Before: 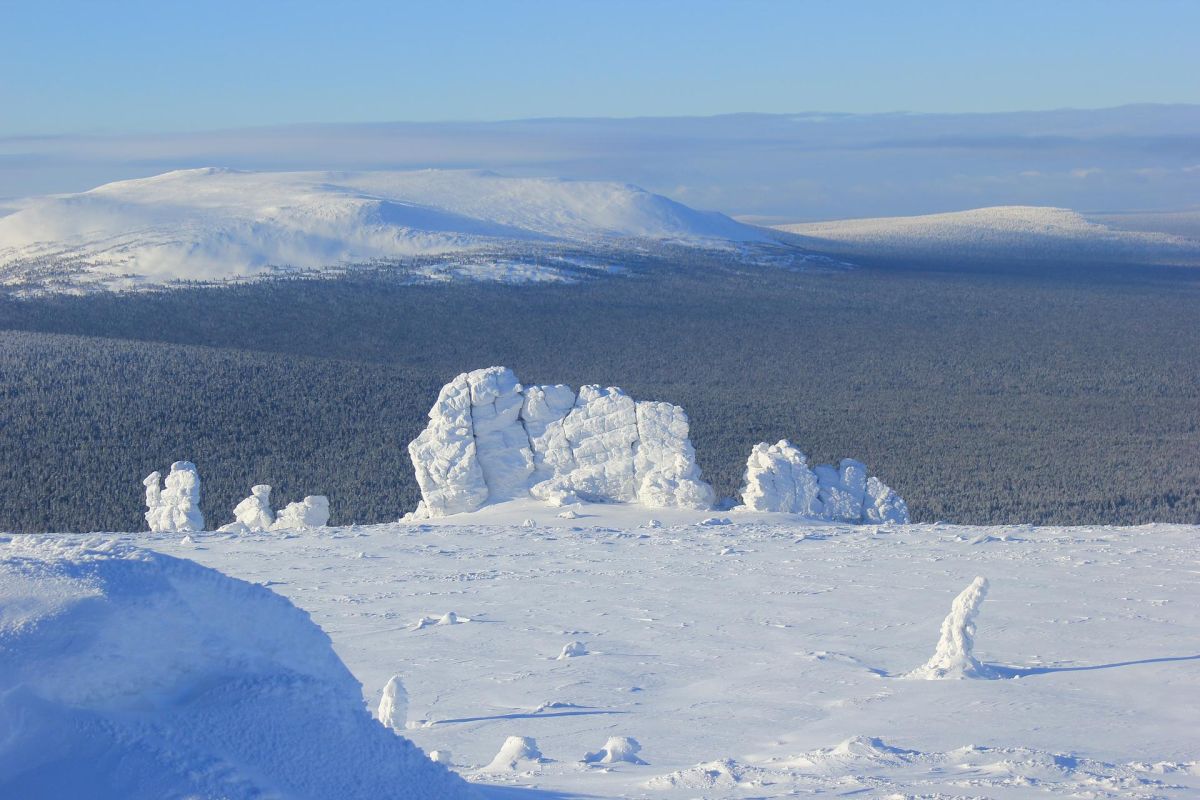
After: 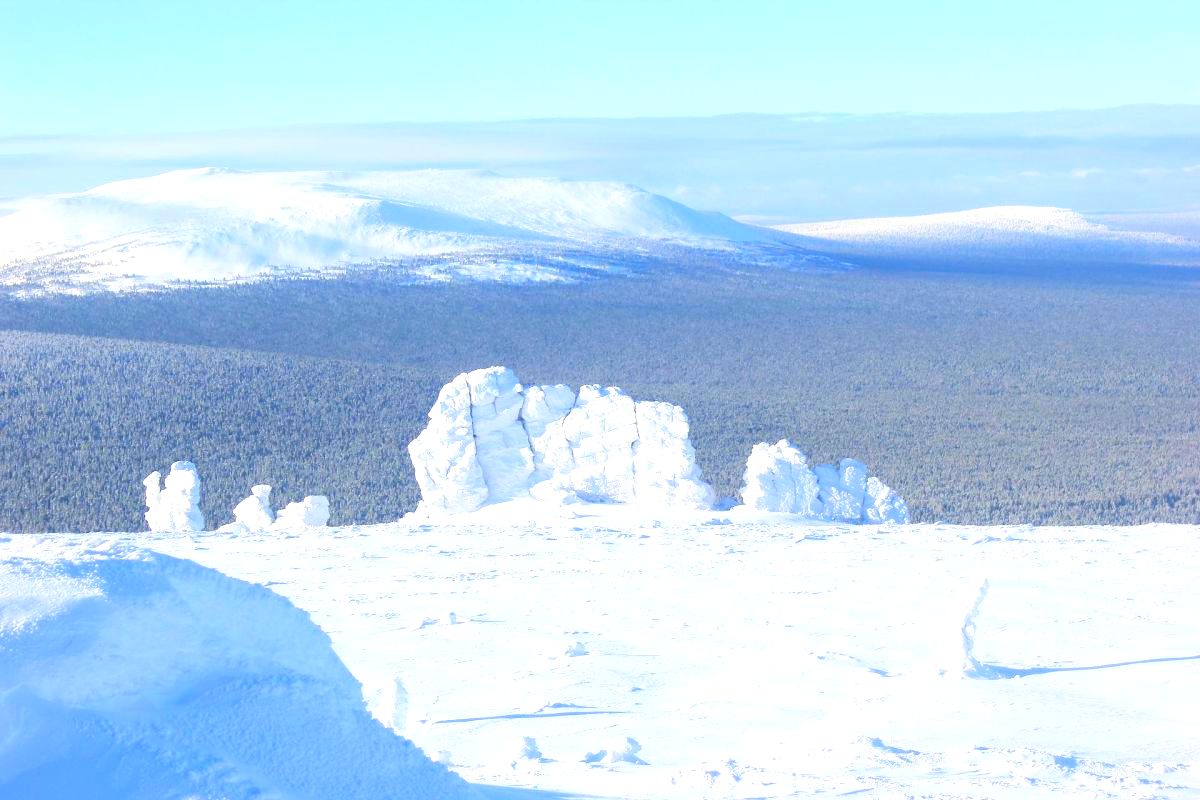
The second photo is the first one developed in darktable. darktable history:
exposure: exposure 0.375 EV, compensate highlight preservation false
levels: levels [0.036, 0.364, 0.827]
